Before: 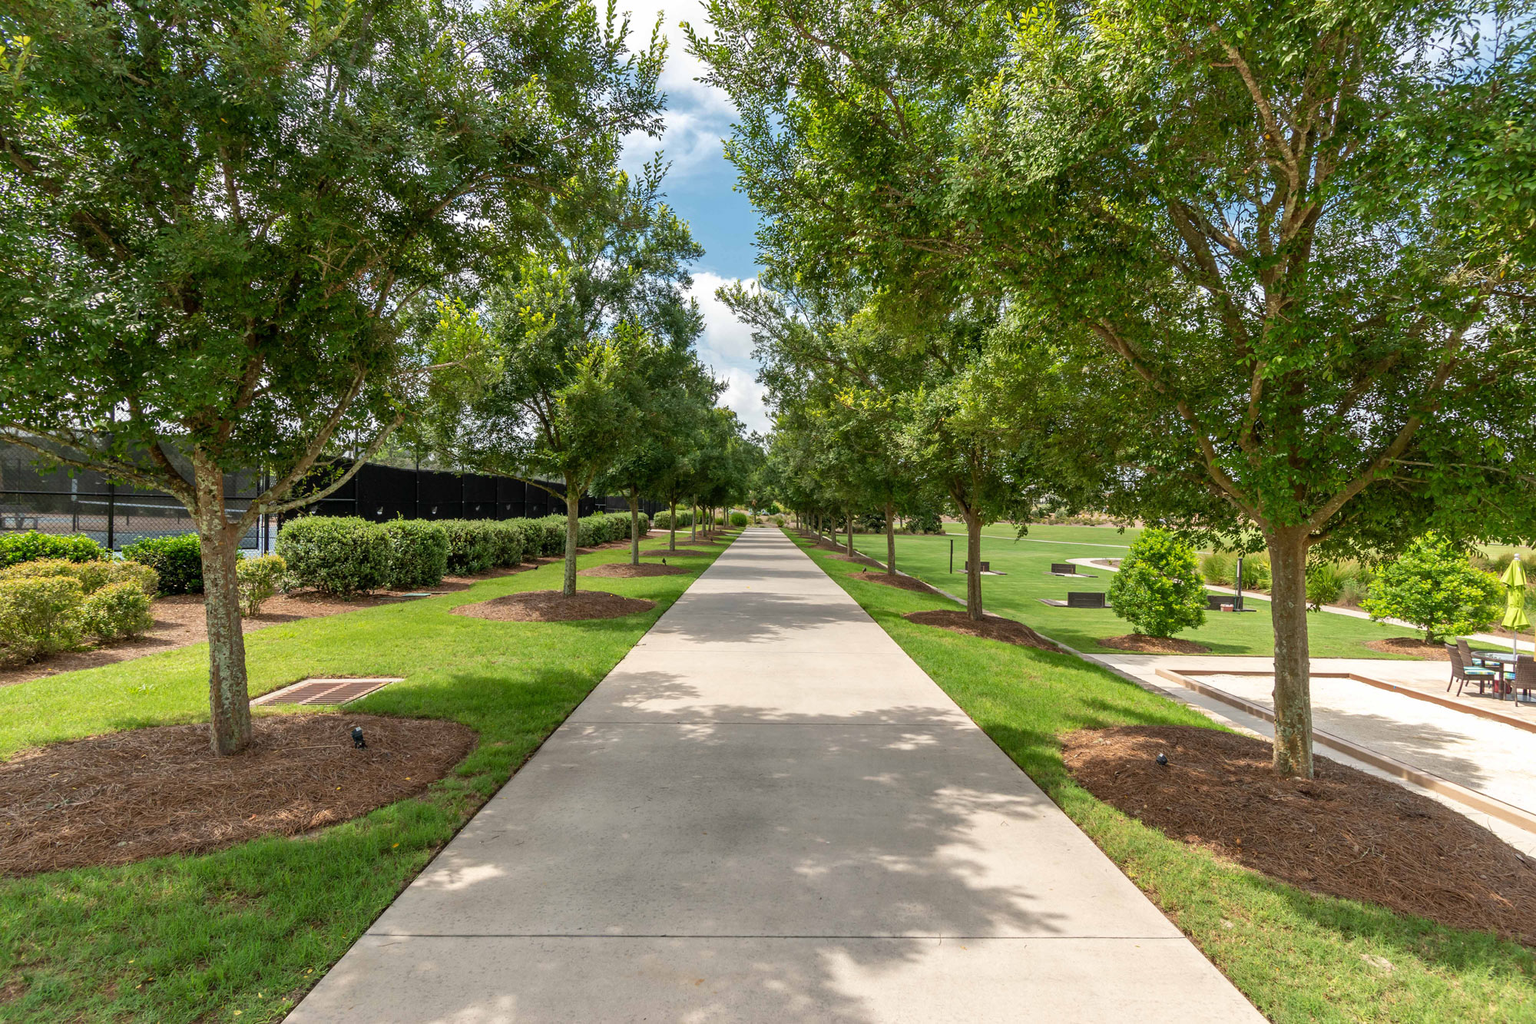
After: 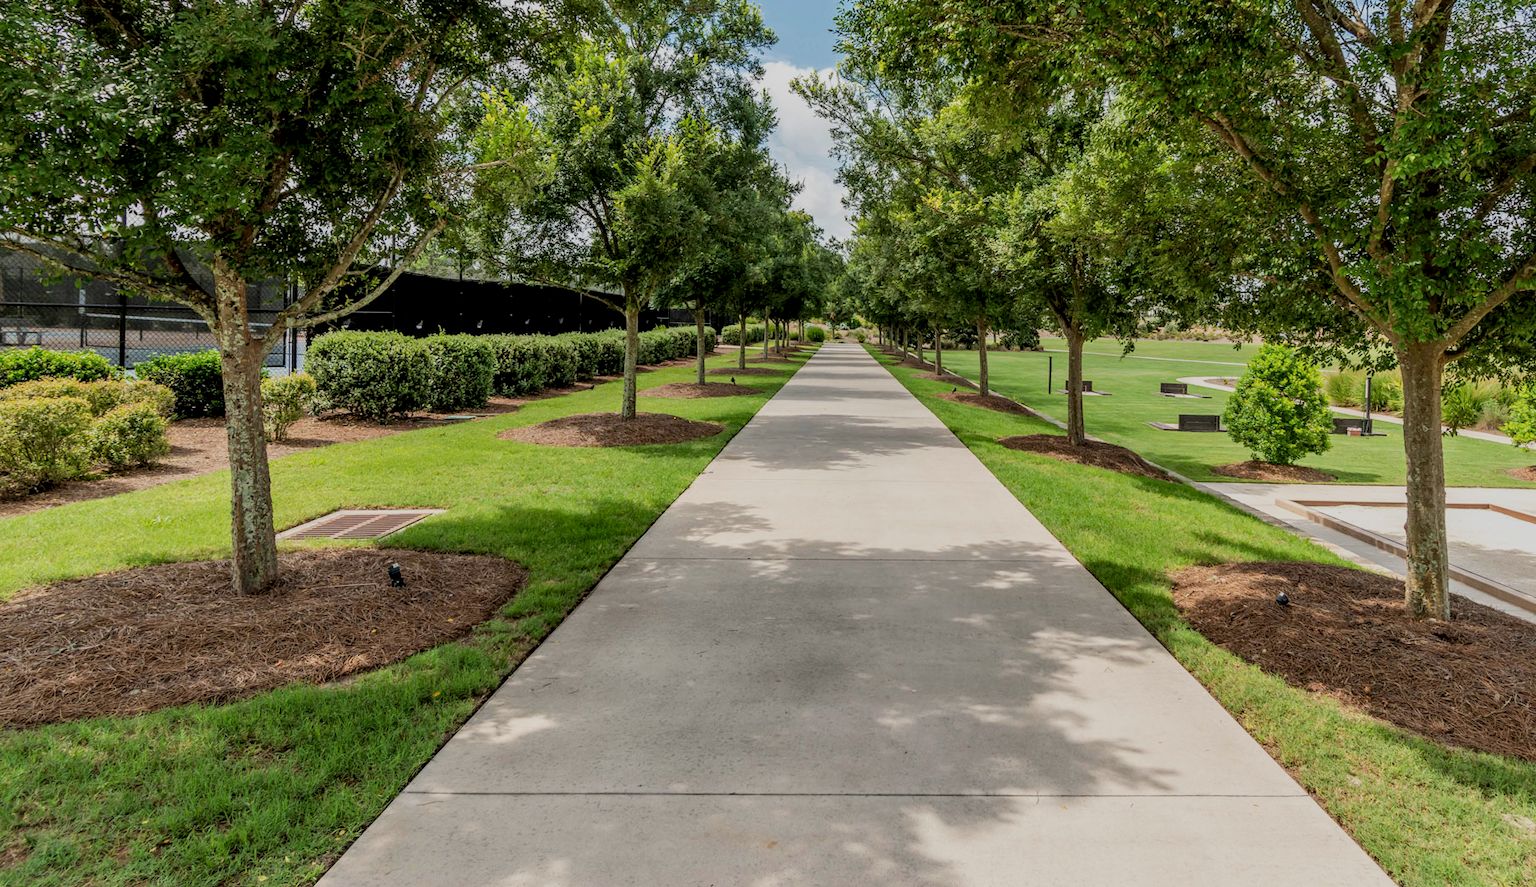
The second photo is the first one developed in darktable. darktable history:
local contrast: on, module defaults
filmic rgb: black relative exposure -7.11 EV, white relative exposure 5.38 EV, hardness 3.02
crop: top 21.173%, right 9.39%, bottom 0.282%
